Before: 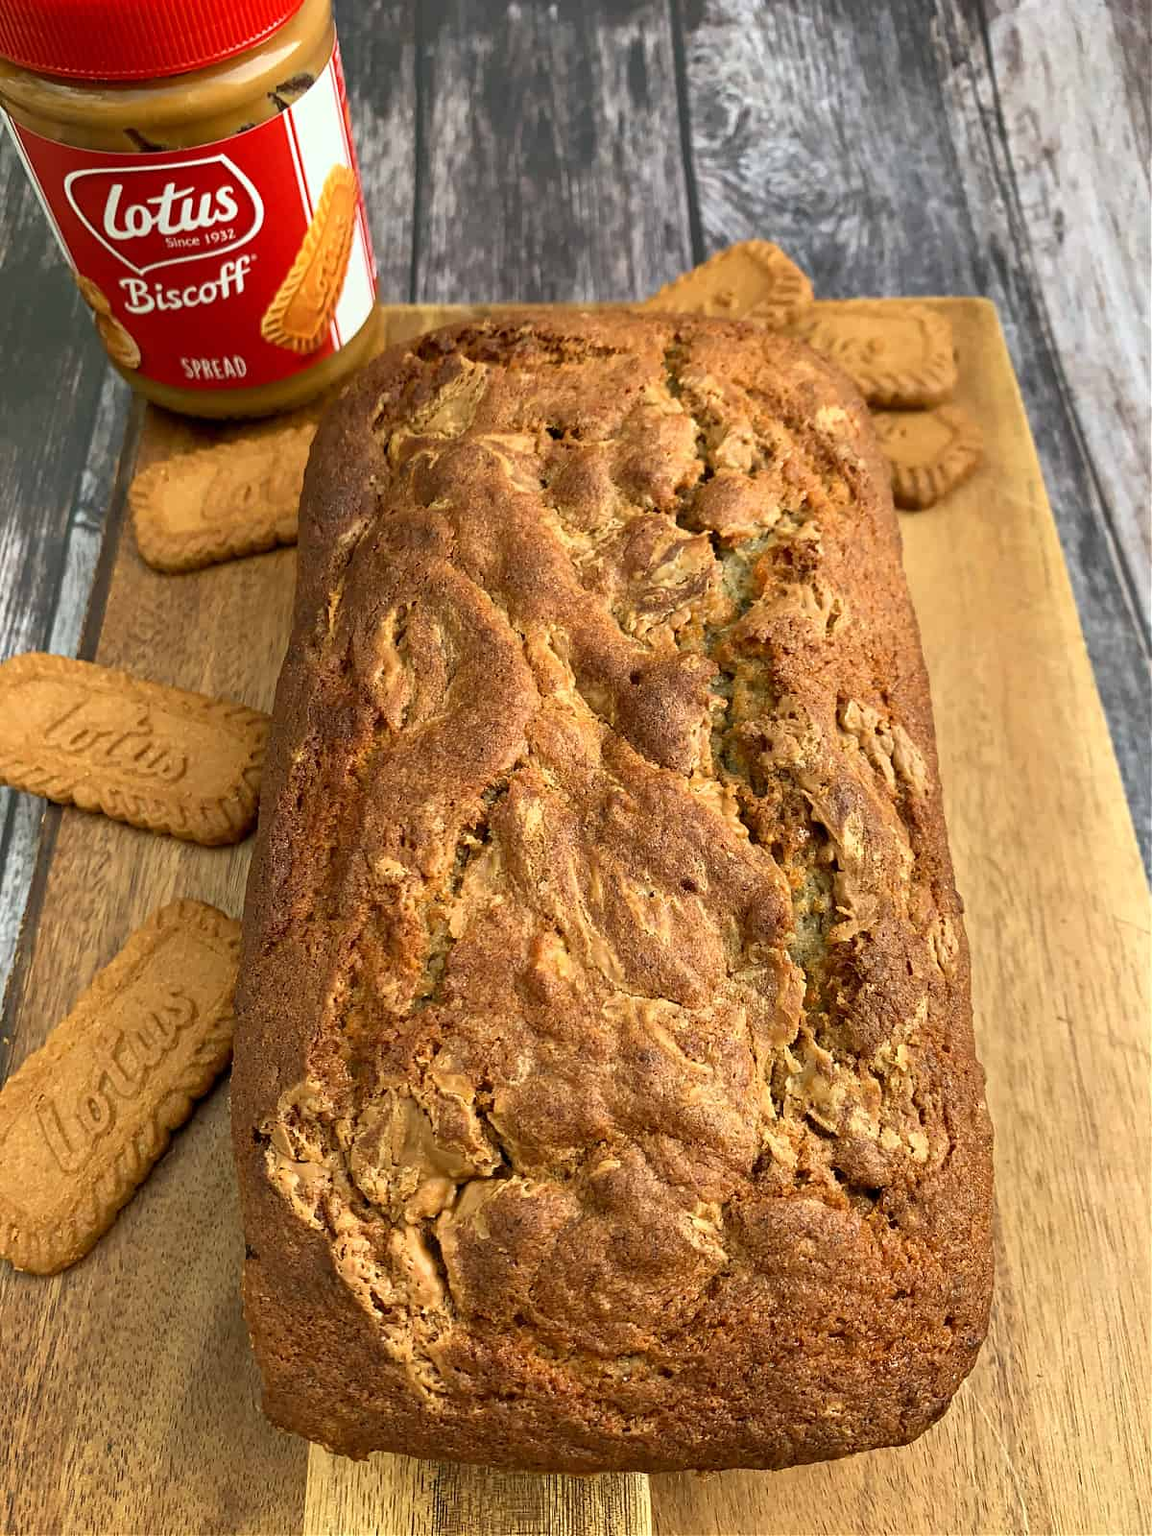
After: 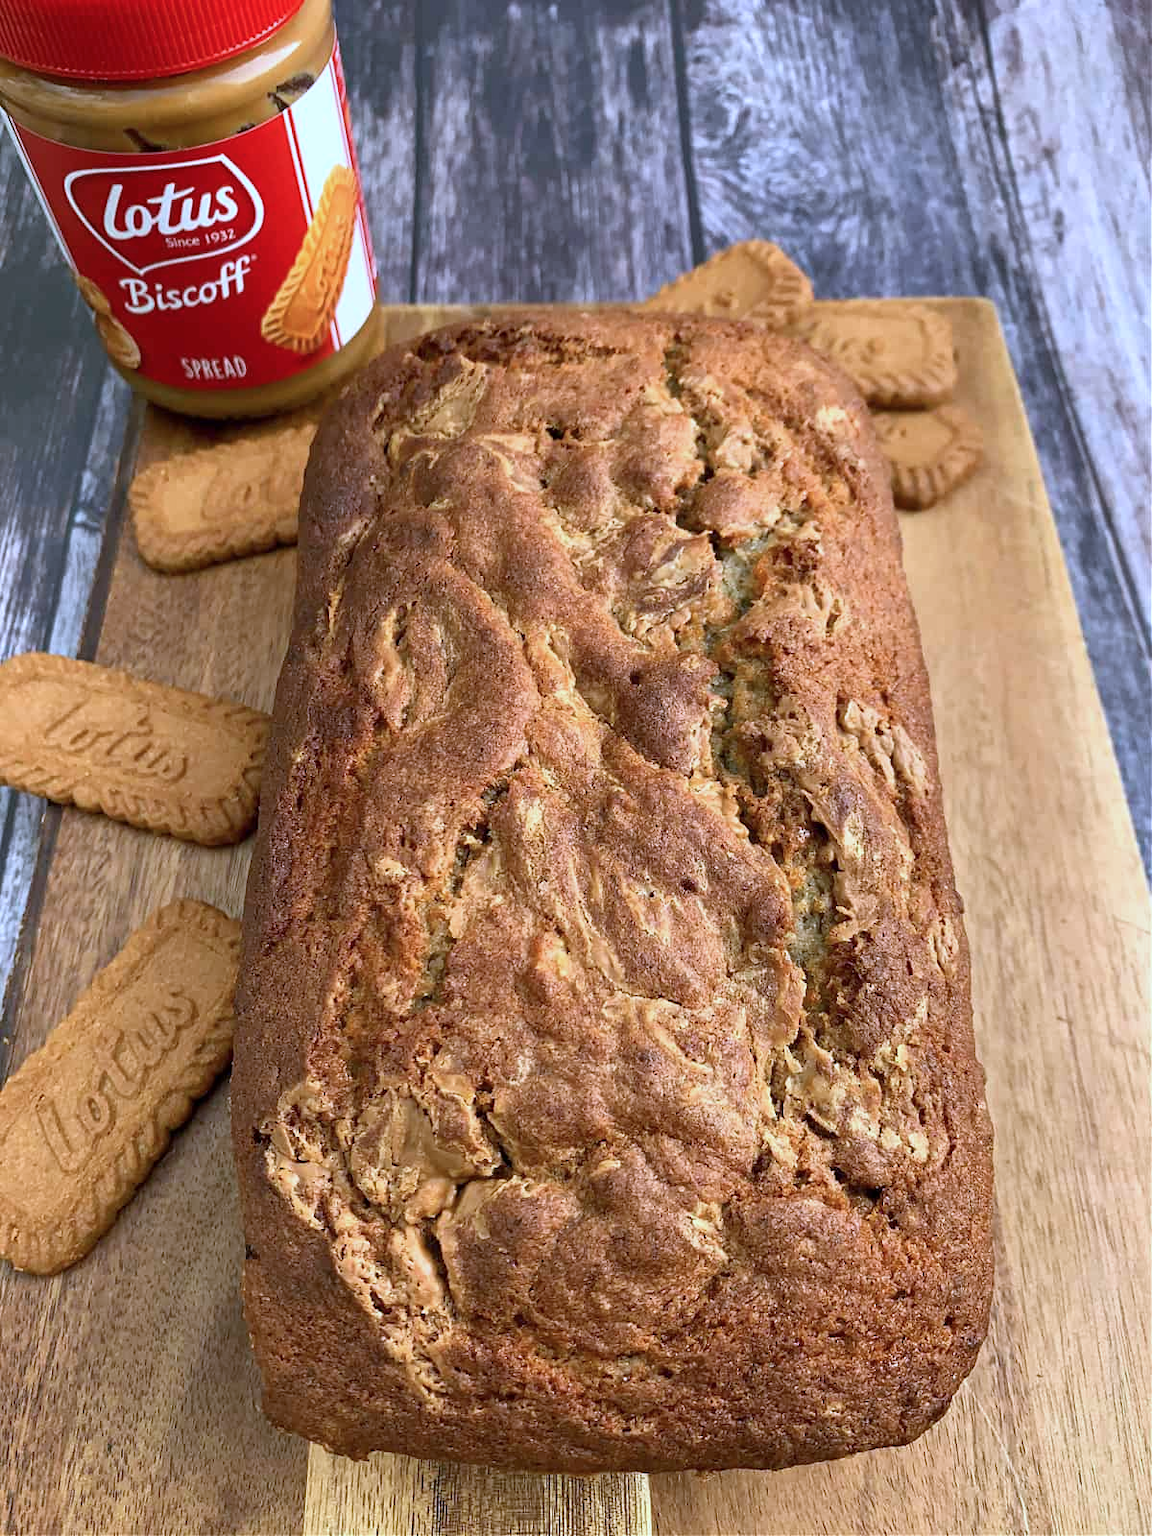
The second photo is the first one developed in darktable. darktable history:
white balance: red 0.974, blue 1.044
color calibration: illuminant as shot in camera, x 0.379, y 0.396, temperature 4138.76 K
